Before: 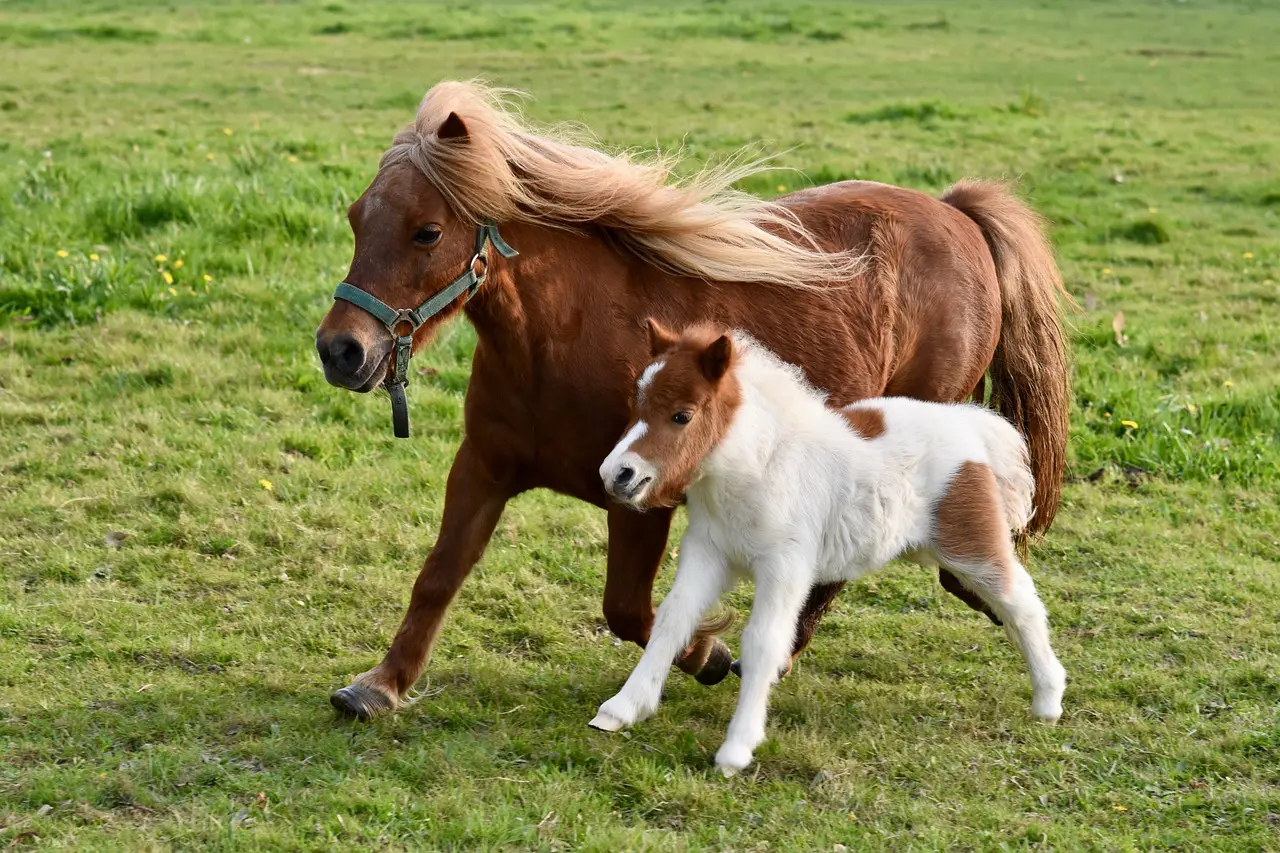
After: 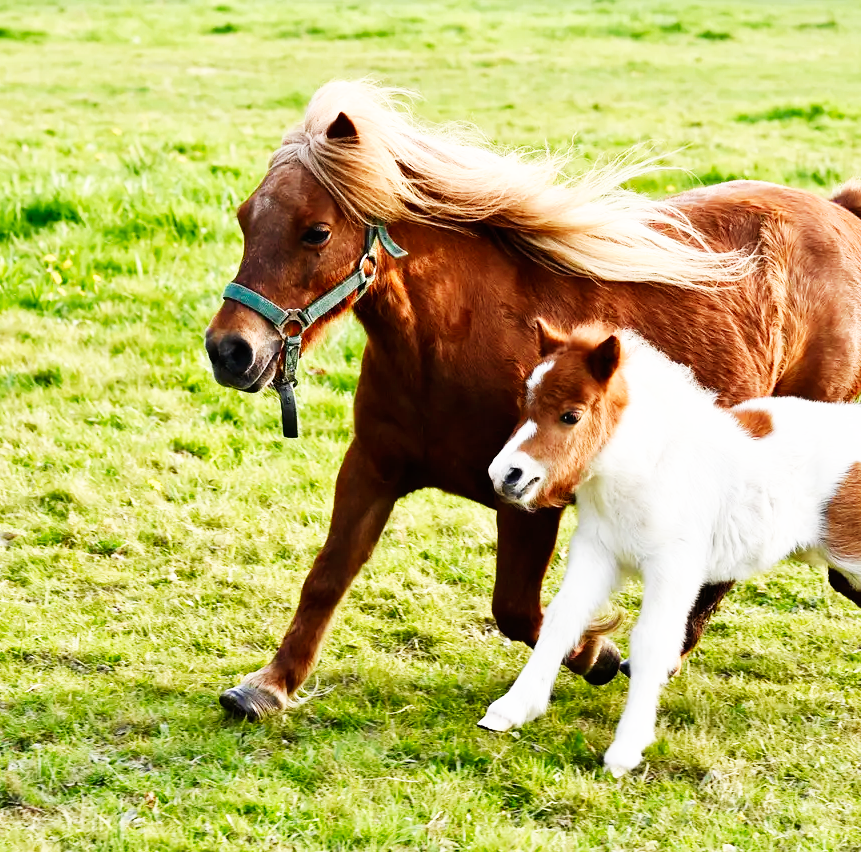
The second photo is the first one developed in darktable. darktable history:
base curve: curves: ch0 [(0, 0) (0.007, 0.004) (0.027, 0.03) (0.046, 0.07) (0.207, 0.54) (0.442, 0.872) (0.673, 0.972) (1, 1)], preserve colors none
crop and rotate: left 8.696%, right 24.032%
